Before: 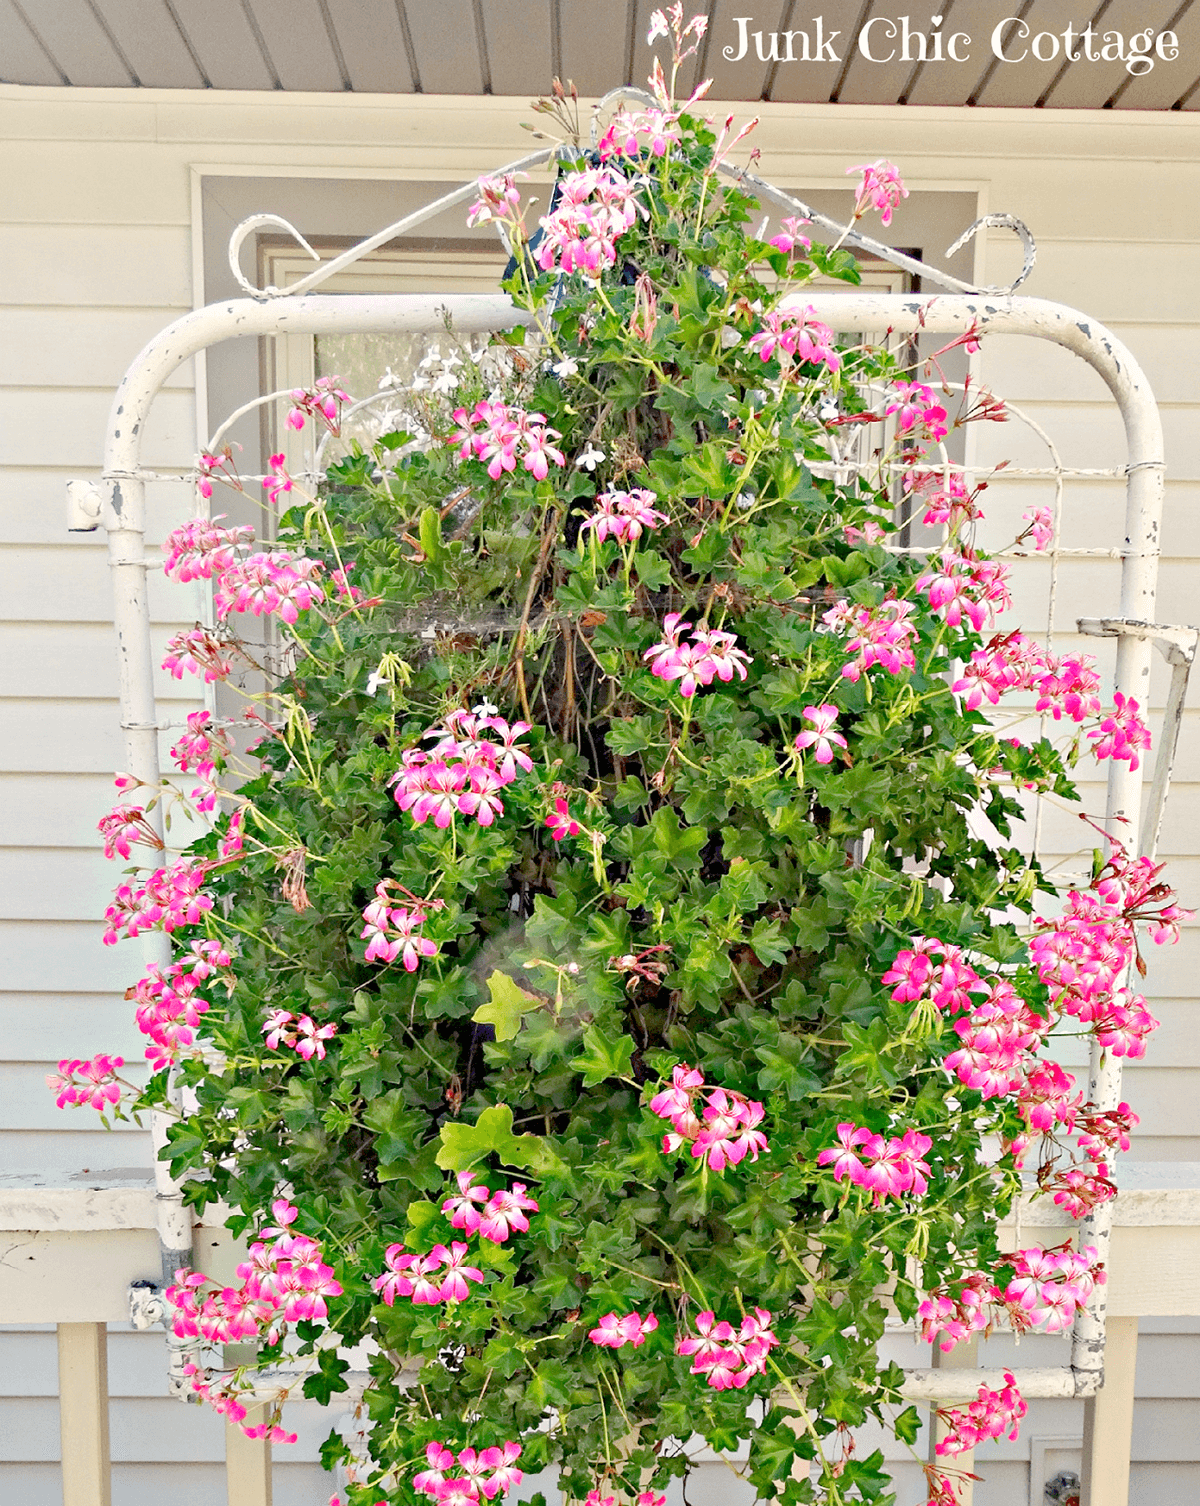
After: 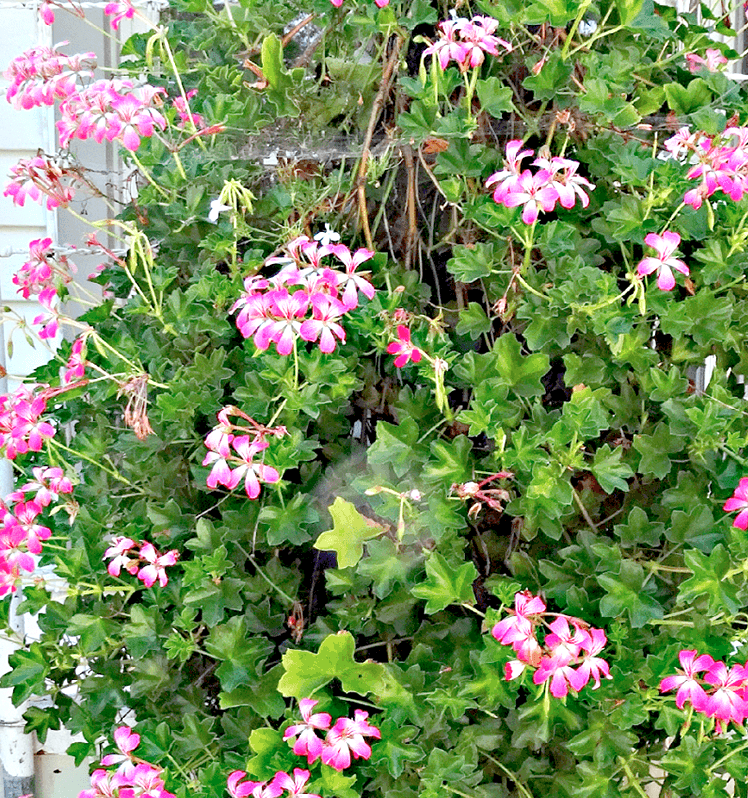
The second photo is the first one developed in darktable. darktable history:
color correction: highlights a* -3.98, highlights b* -10.67
crop: left 13.168%, top 31.422%, right 24.423%, bottom 15.581%
exposure: black level correction 0.001, exposure 0.299 EV, compensate highlight preservation false
